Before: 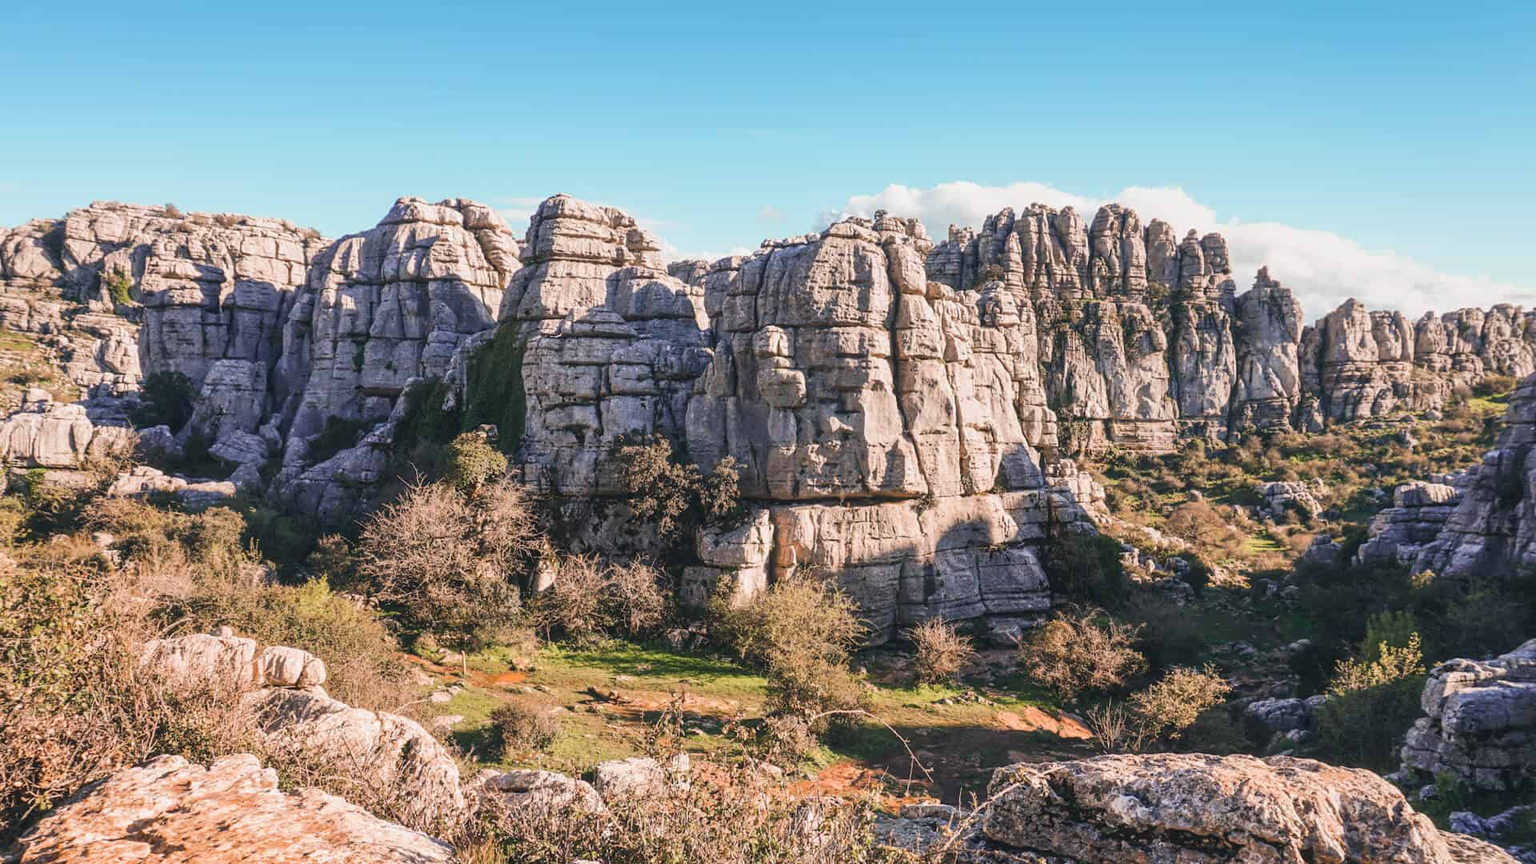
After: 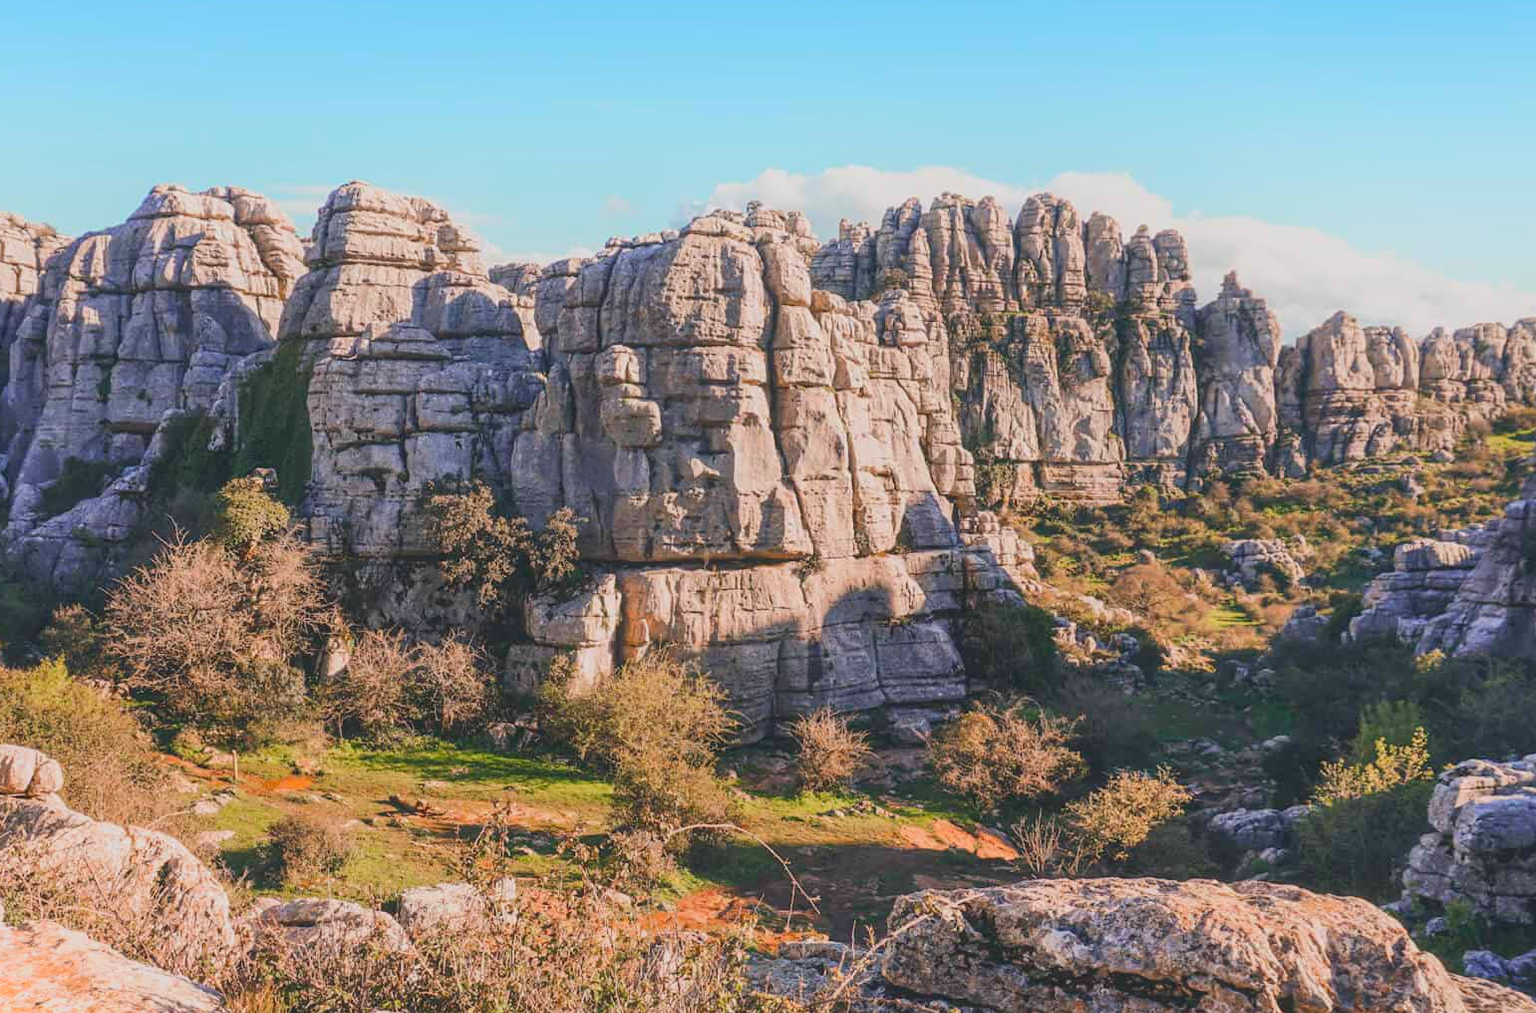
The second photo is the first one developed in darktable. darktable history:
crop and rotate: left 17.959%, top 5.771%, right 1.742%
exposure: black level correction 0.011
shadows and highlights: highlights 70.7, soften with gaussian
contrast brightness saturation: contrast -0.19, saturation 0.19
